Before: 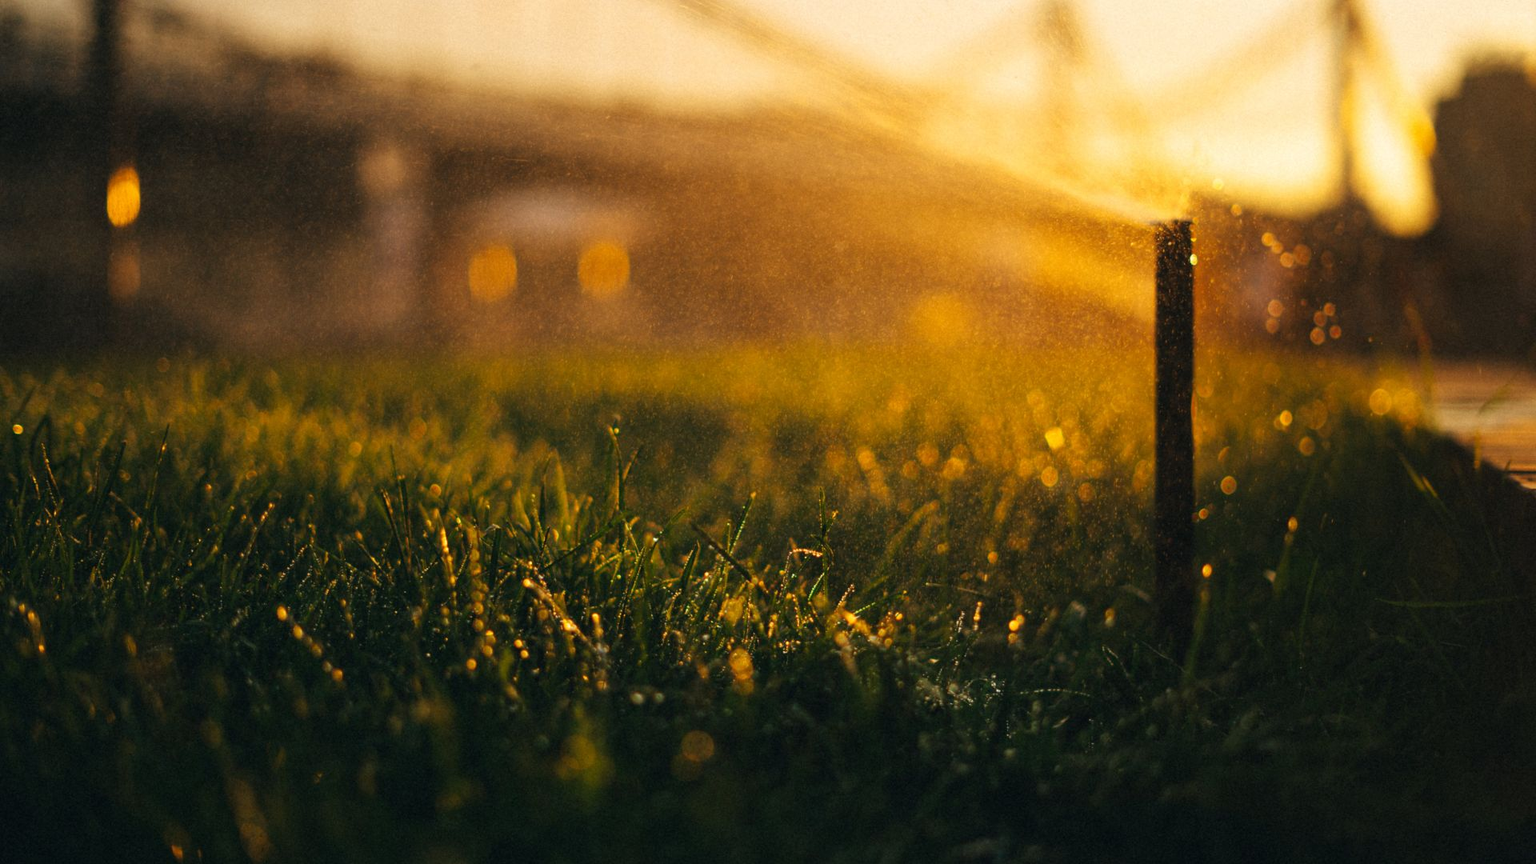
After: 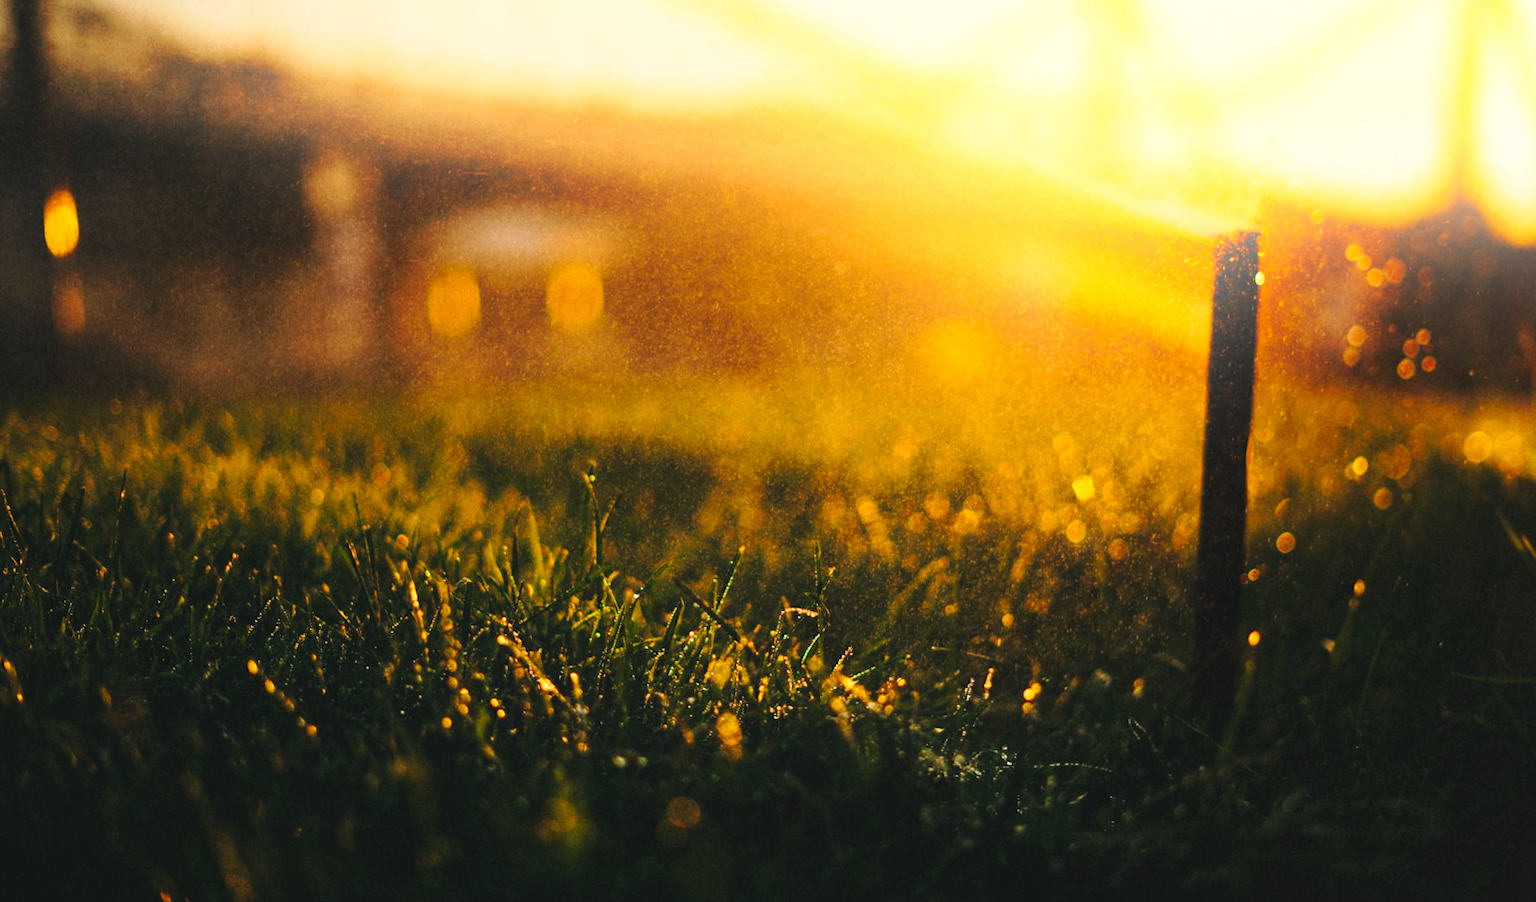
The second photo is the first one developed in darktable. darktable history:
rotate and perspective: rotation 0.062°, lens shift (vertical) 0.115, lens shift (horizontal) -0.133, crop left 0.047, crop right 0.94, crop top 0.061, crop bottom 0.94
bloom: on, module defaults
tone curve: curves: ch0 [(0, 0) (0.003, 0.046) (0.011, 0.052) (0.025, 0.059) (0.044, 0.069) (0.069, 0.084) (0.1, 0.107) (0.136, 0.133) (0.177, 0.171) (0.224, 0.216) (0.277, 0.293) (0.335, 0.371) (0.399, 0.481) (0.468, 0.577) (0.543, 0.662) (0.623, 0.749) (0.709, 0.831) (0.801, 0.891) (0.898, 0.942) (1, 1)], preserve colors none
crop and rotate: right 5.167%
